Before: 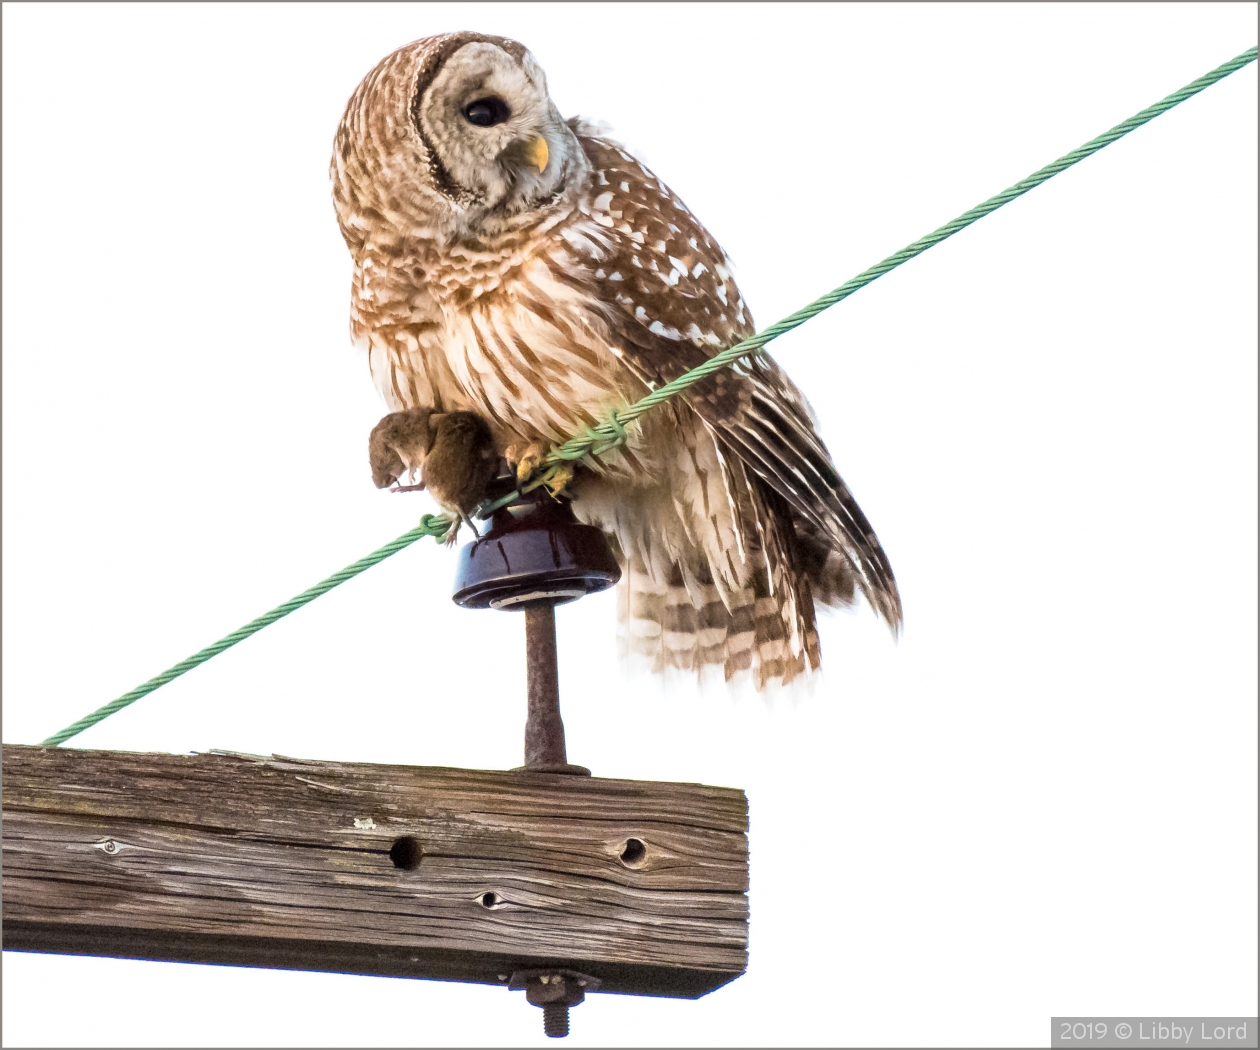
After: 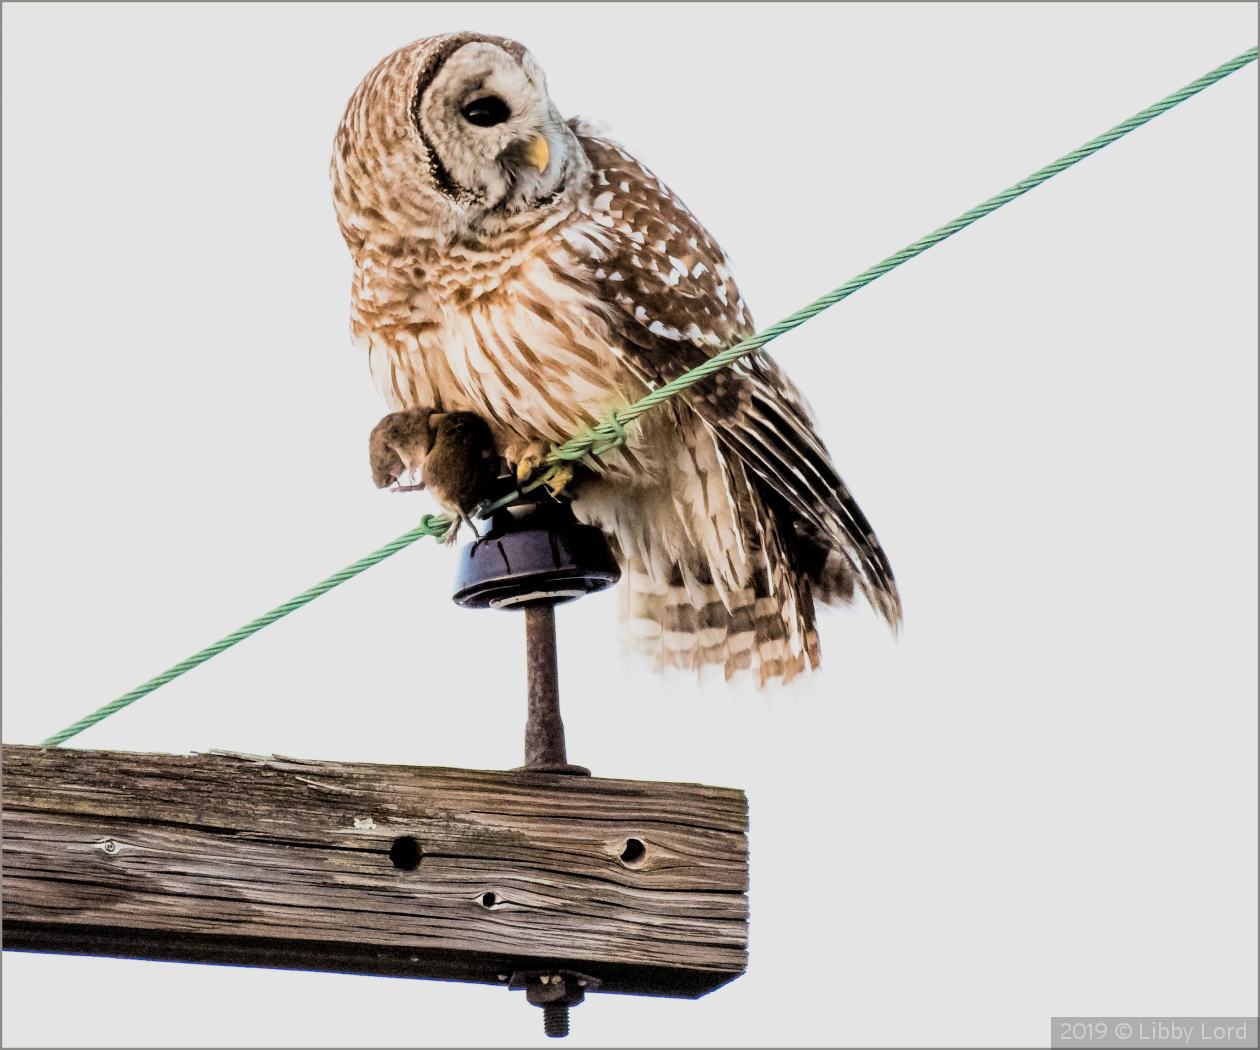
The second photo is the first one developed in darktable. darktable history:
filmic rgb: black relative exposure -5.07 EV, white relative exposure 3.97 EV, hardness 2.88, contrast 1.3, highlights saturation mix -29.34%
tone equalizer: edges refinement/feathering 500, mask exposure compensation -1.57 EV, preserve details no
